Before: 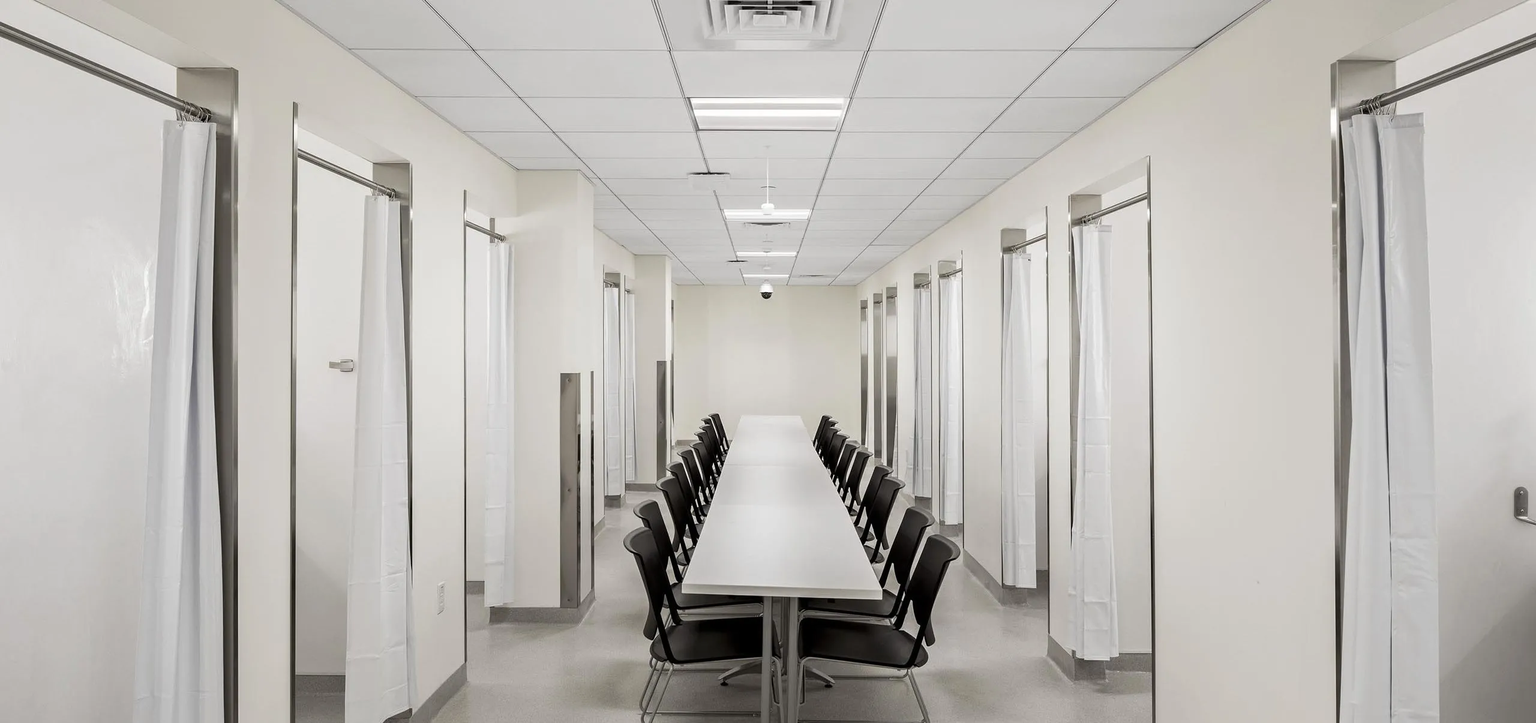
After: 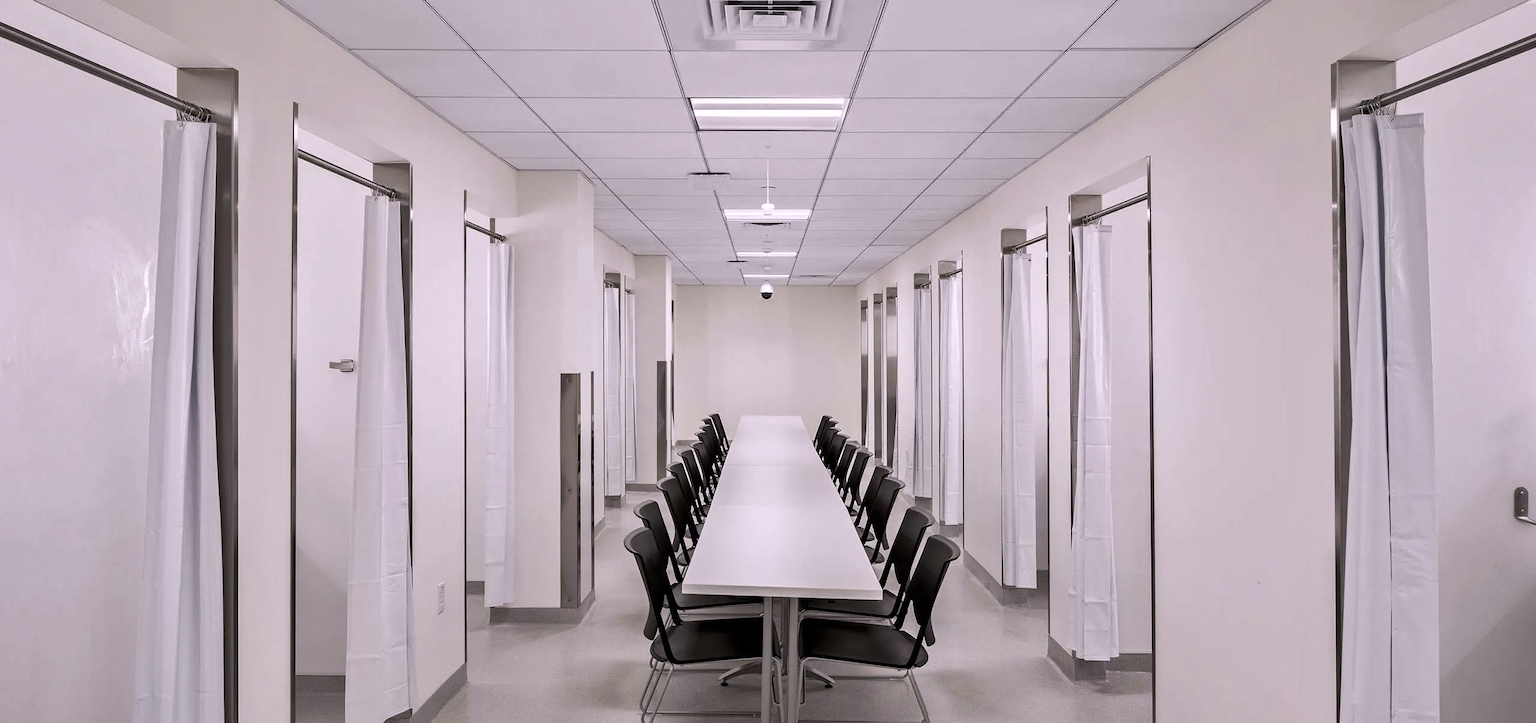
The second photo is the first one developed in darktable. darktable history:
white balance: red 1.05, blue 1.072
shadows and highlights: soften with gaussian
